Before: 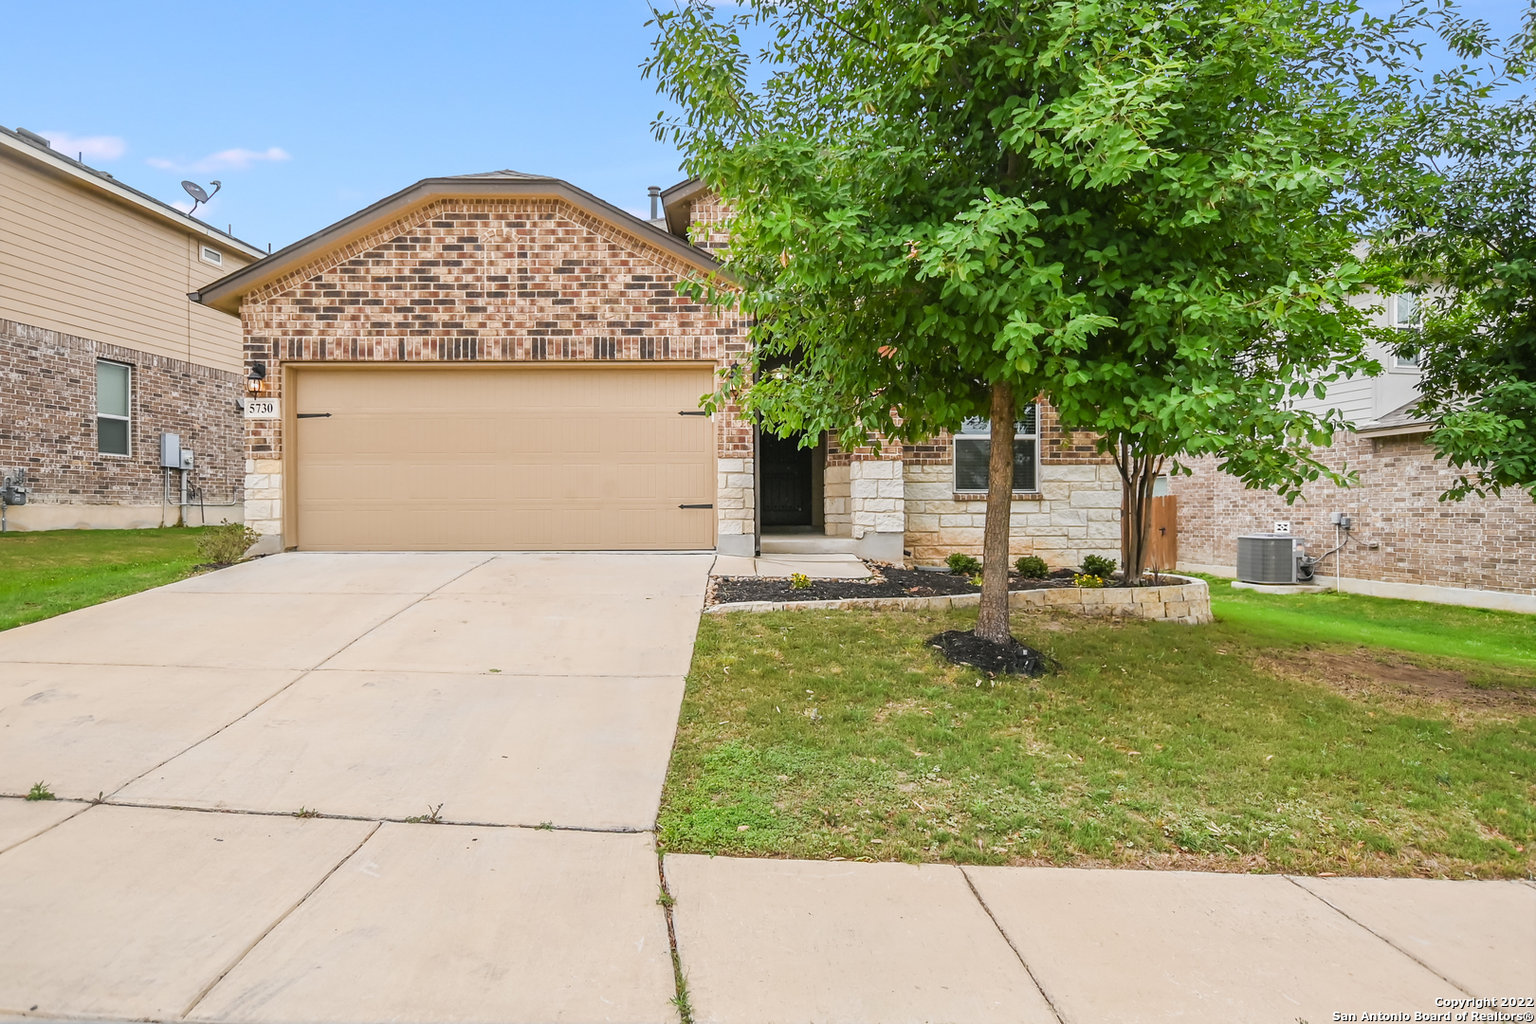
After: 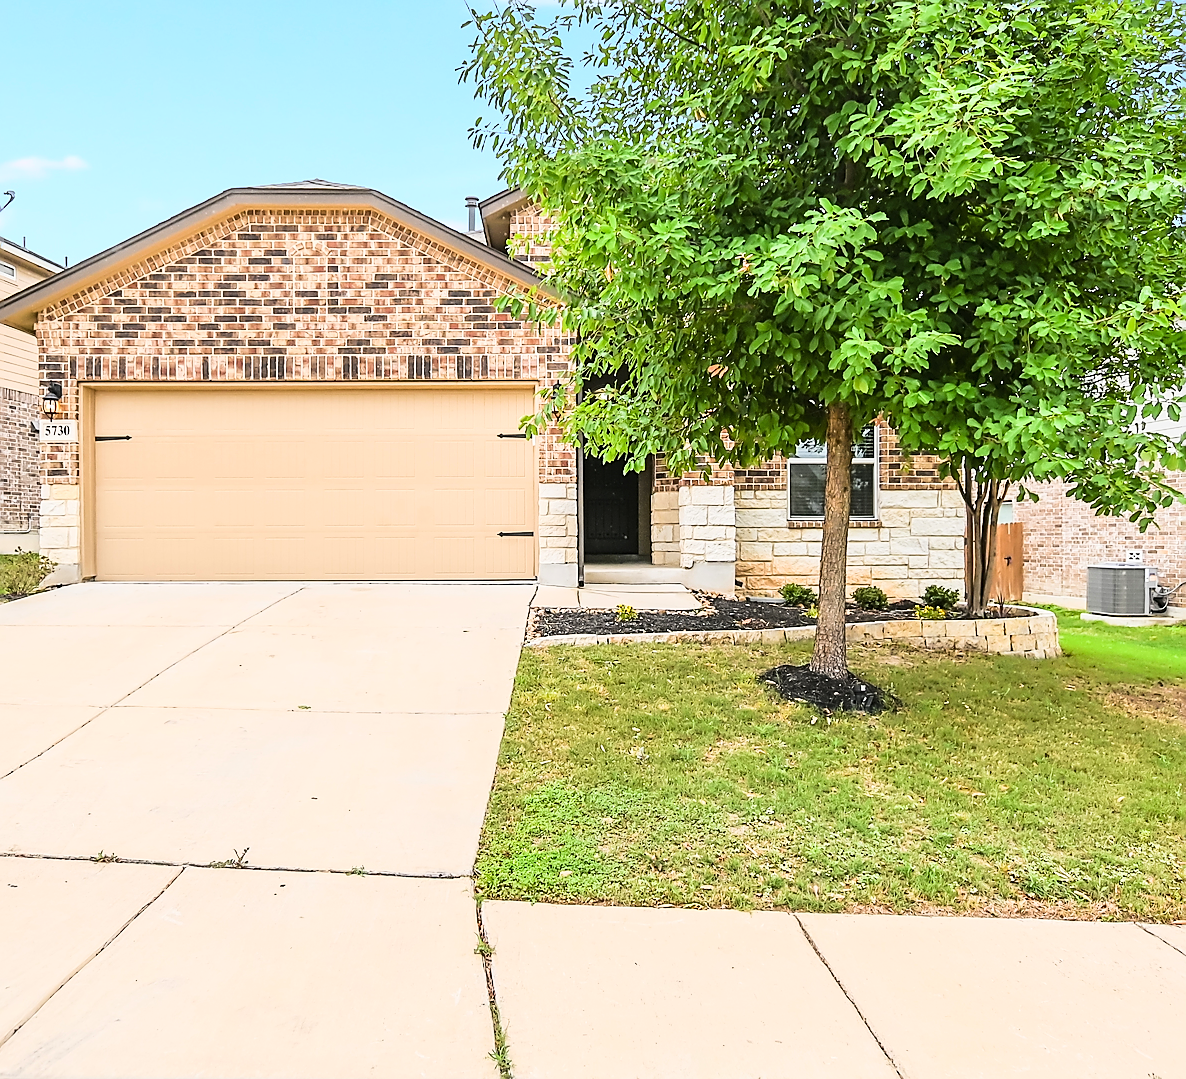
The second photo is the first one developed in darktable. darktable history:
crop: left 13.499%, top 0%, right 13.282%
base curve: curves: ch0 [(0, 0) (0.028, 0.03) (0.121, 0.232) (0.46, 0.748) (0.859, 0.968) (1, 1)]
sharpen: radius 1.35, amount 1.252, threshold 0.84
